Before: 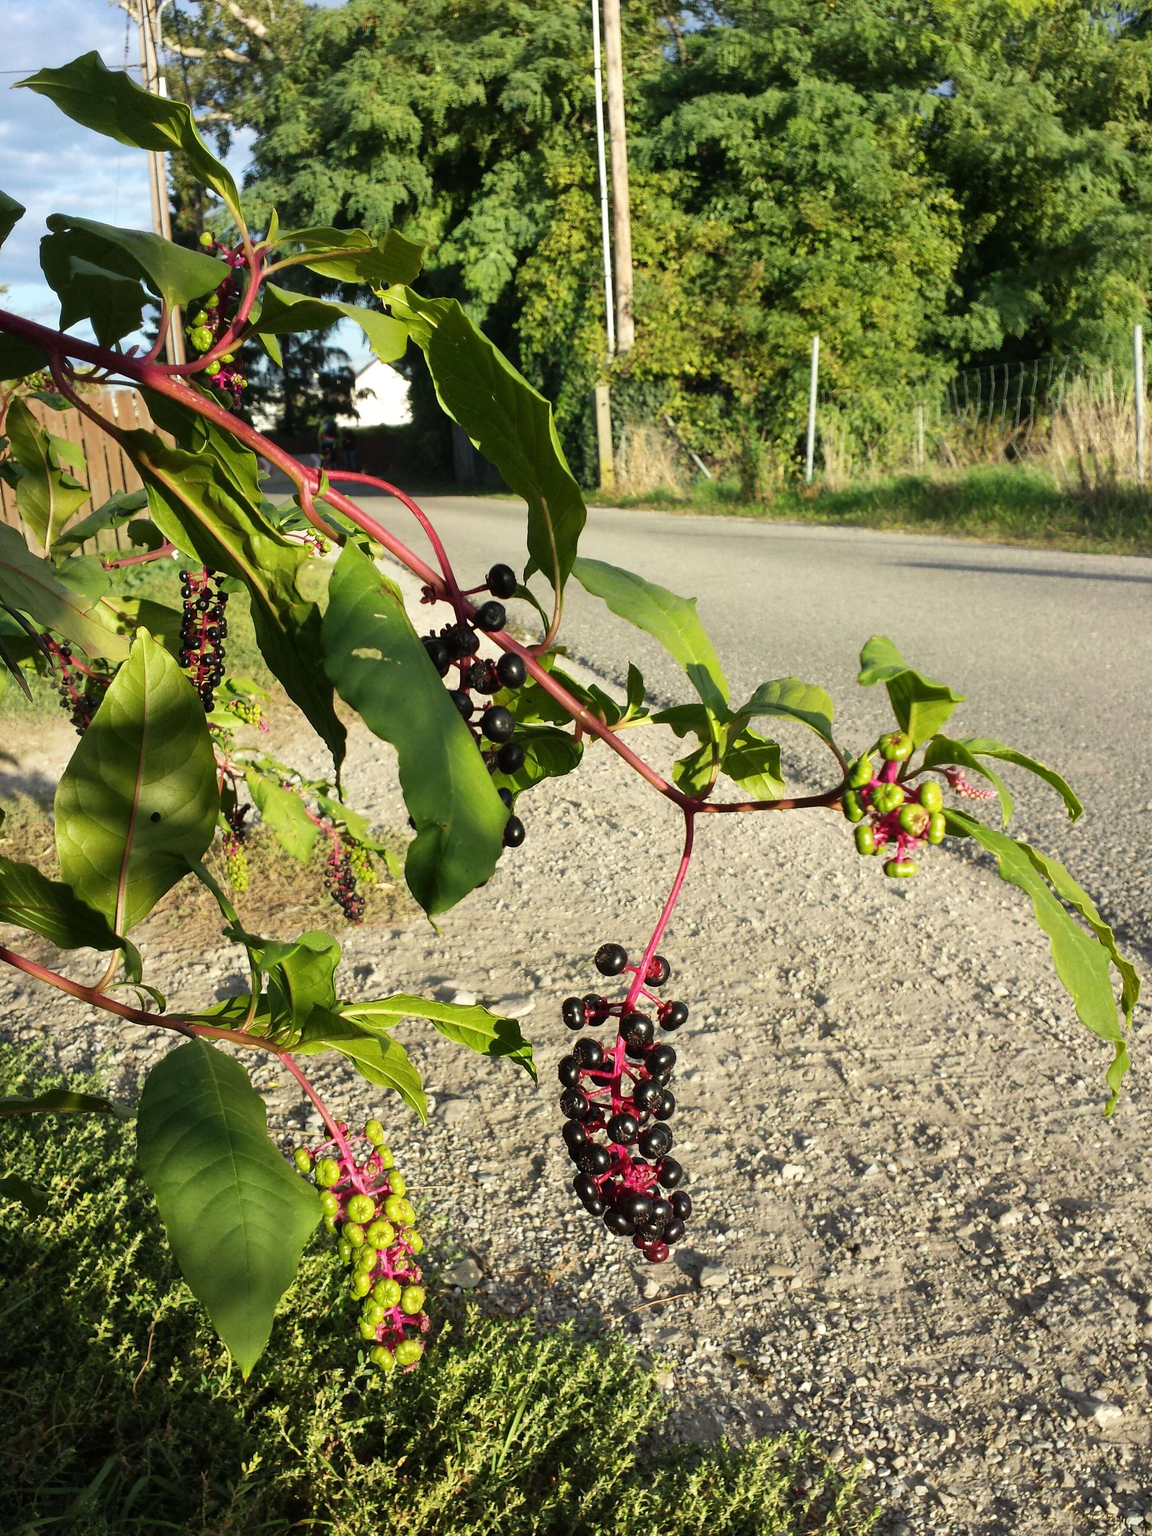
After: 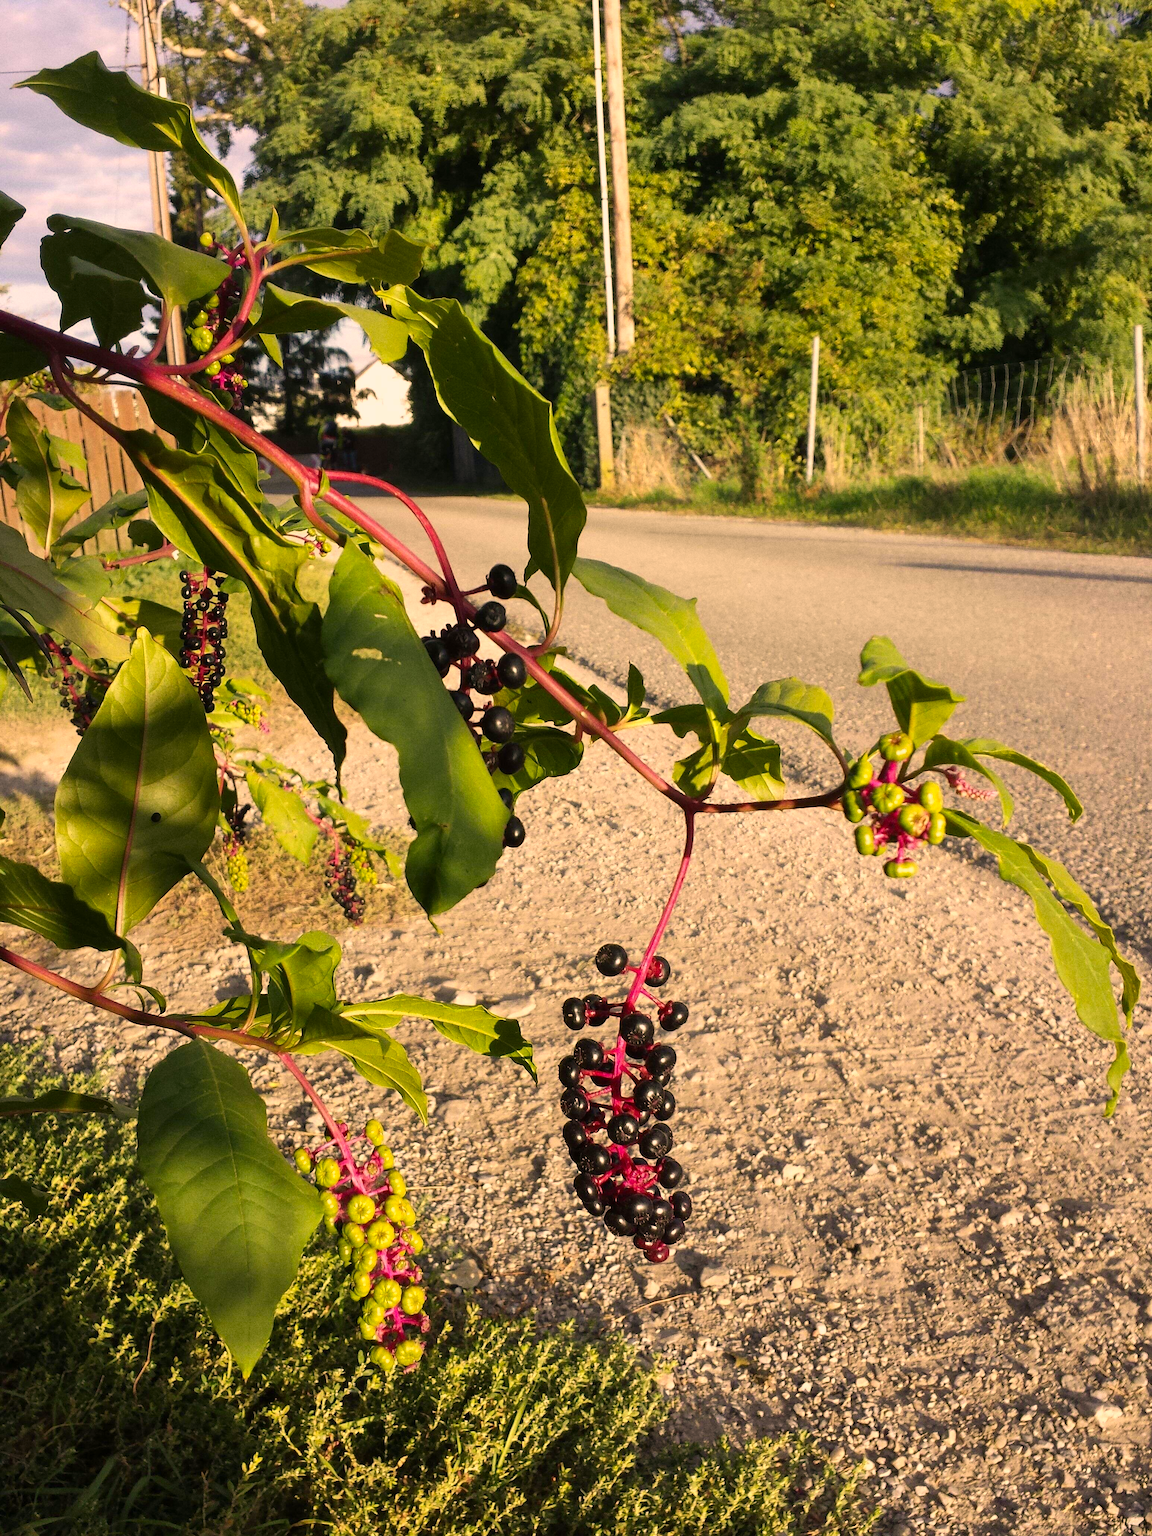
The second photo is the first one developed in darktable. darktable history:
color correction: highlights a* 17.88, highlights b* 18.79
grain: coarseness 0.09 ISO
